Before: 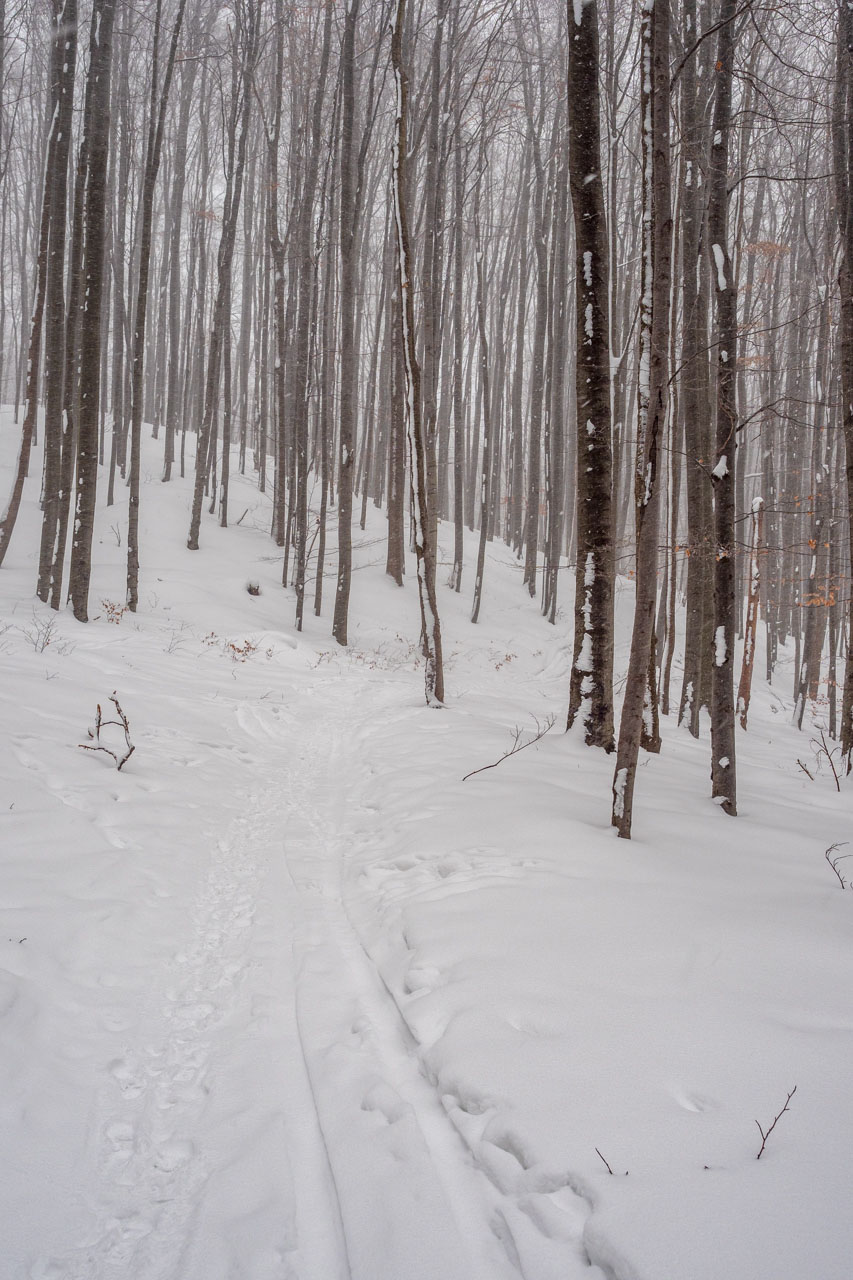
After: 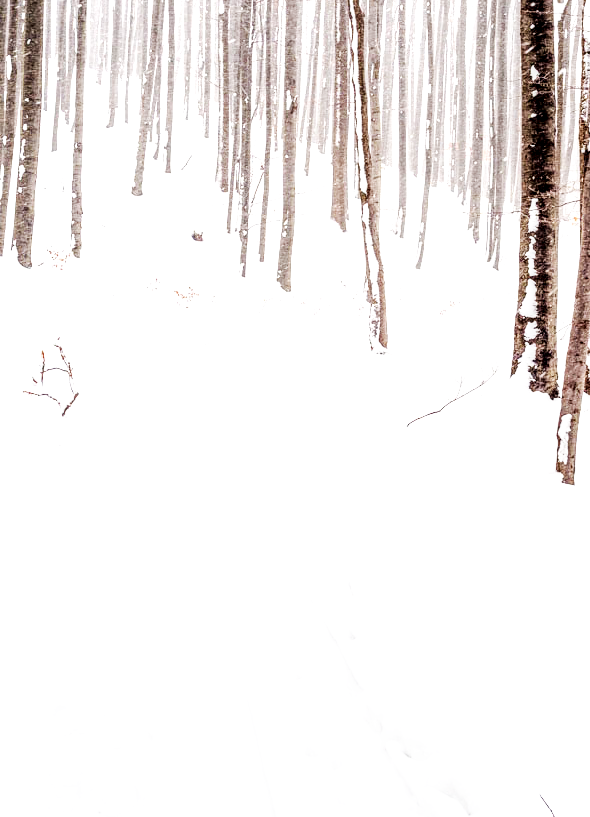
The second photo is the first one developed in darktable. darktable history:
base curve: curves: ch0 [(0, 0) (0.007, 0.004) (0.027, 0.03) (0.046, 0.07) (0.207, 0.54) (0.442, 0.872) (0.673, 0.972) (1, 1)], preserve colors none
crop: left 6.677%, top 27.695%, right 24.082%, bottom 8.469%
tone equalizer: -8 EV -1.06 EV, -7 EV -1.05 EV, -6 EV -0.836 EV, -5 EV -0.585 EV, -3 EV 0.581 EV, -2 EV 0.895 EV, -1 EV 0.986 EV, +0 EV 1.07 EV
local contrast: detail 150%
